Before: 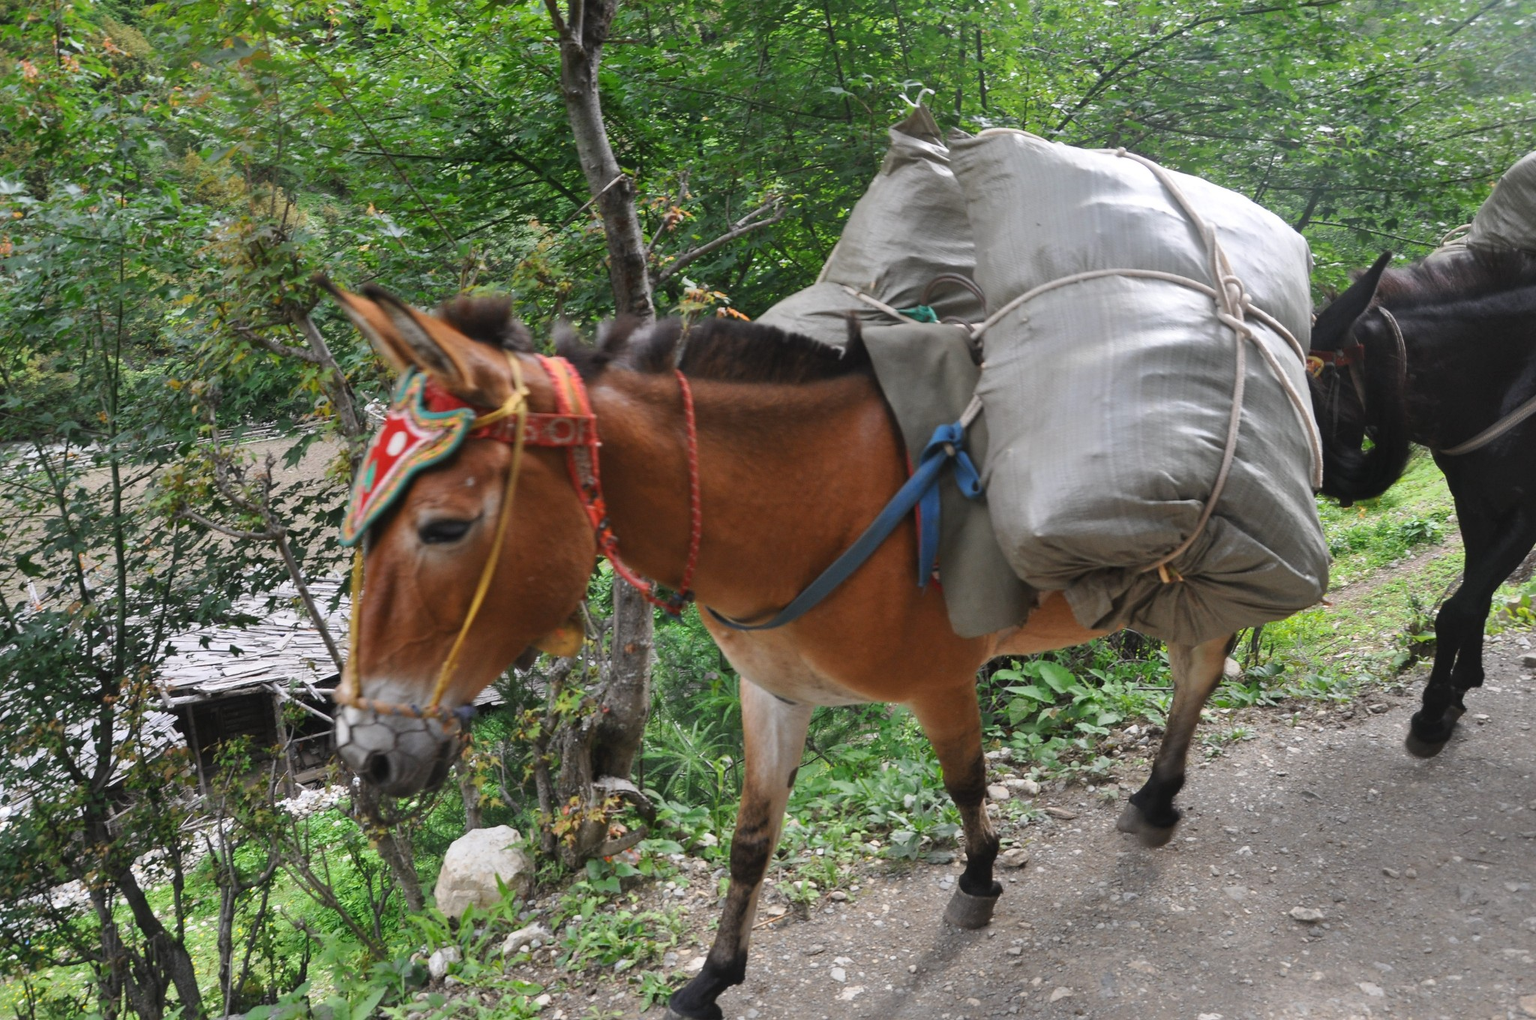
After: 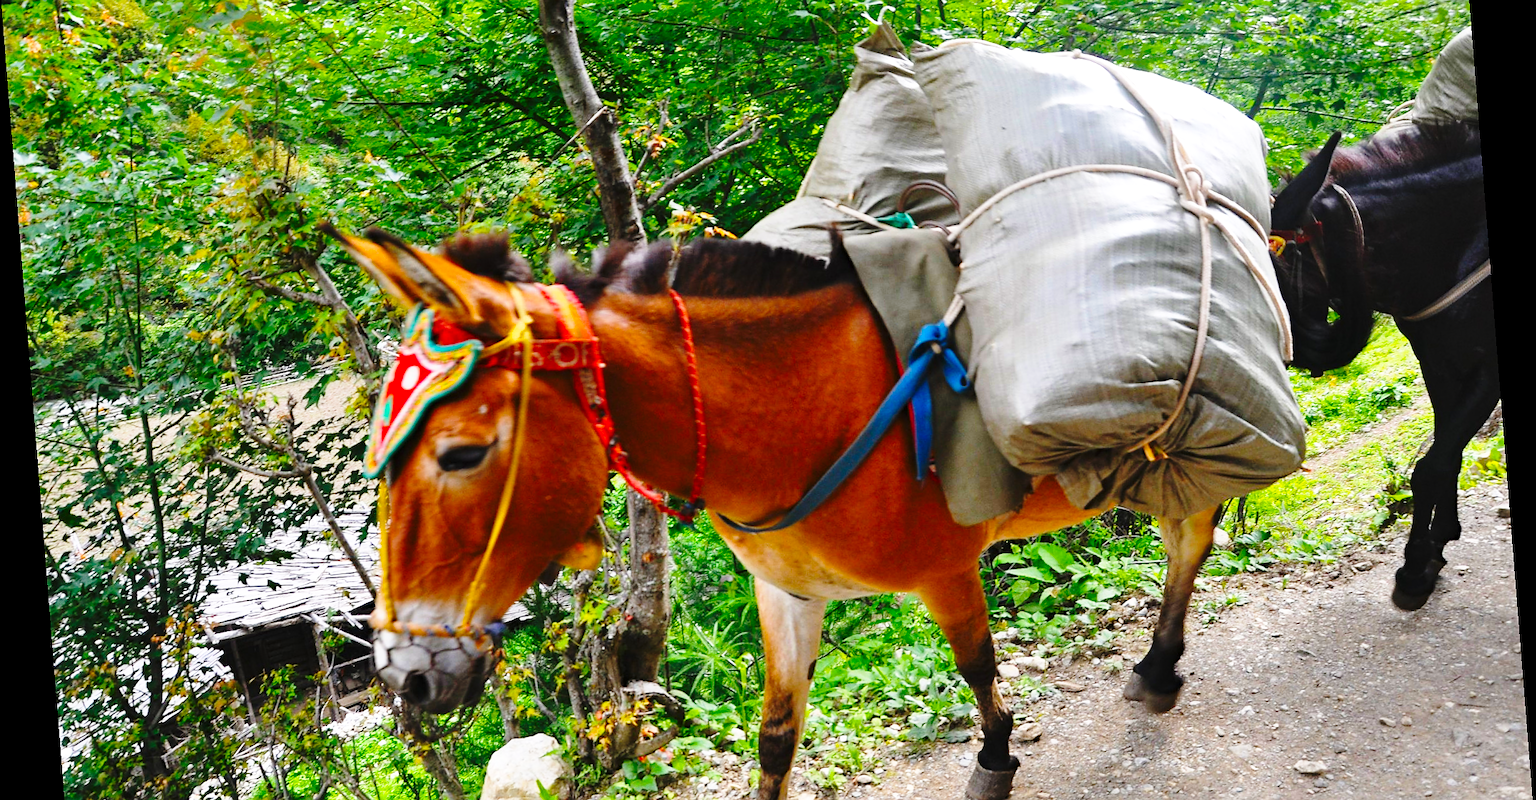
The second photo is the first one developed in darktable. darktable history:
exposure: exposure 0.207 EV, compensate highlight preservation false
rotate and perspective: rotation -4.2°, shear 0.006, automatic cropping off
crop: top 11.038%, bottom 13.962%
color balance rgb: linear chroma grading › global chroma 15%, perceptual saturation grading › global saturation 30%
haze removal: compatibility mode true, adaptive false
tone equalizer: on, module defaults
sharpen: radius 0.969, amount 0.604
base curve: curves: ch0 [(0, 0) (0.04, 0.03) (0.133, 0.232) (0.448, 0.748) (0.843, 0.968) (1, 1)], preserve colors none
